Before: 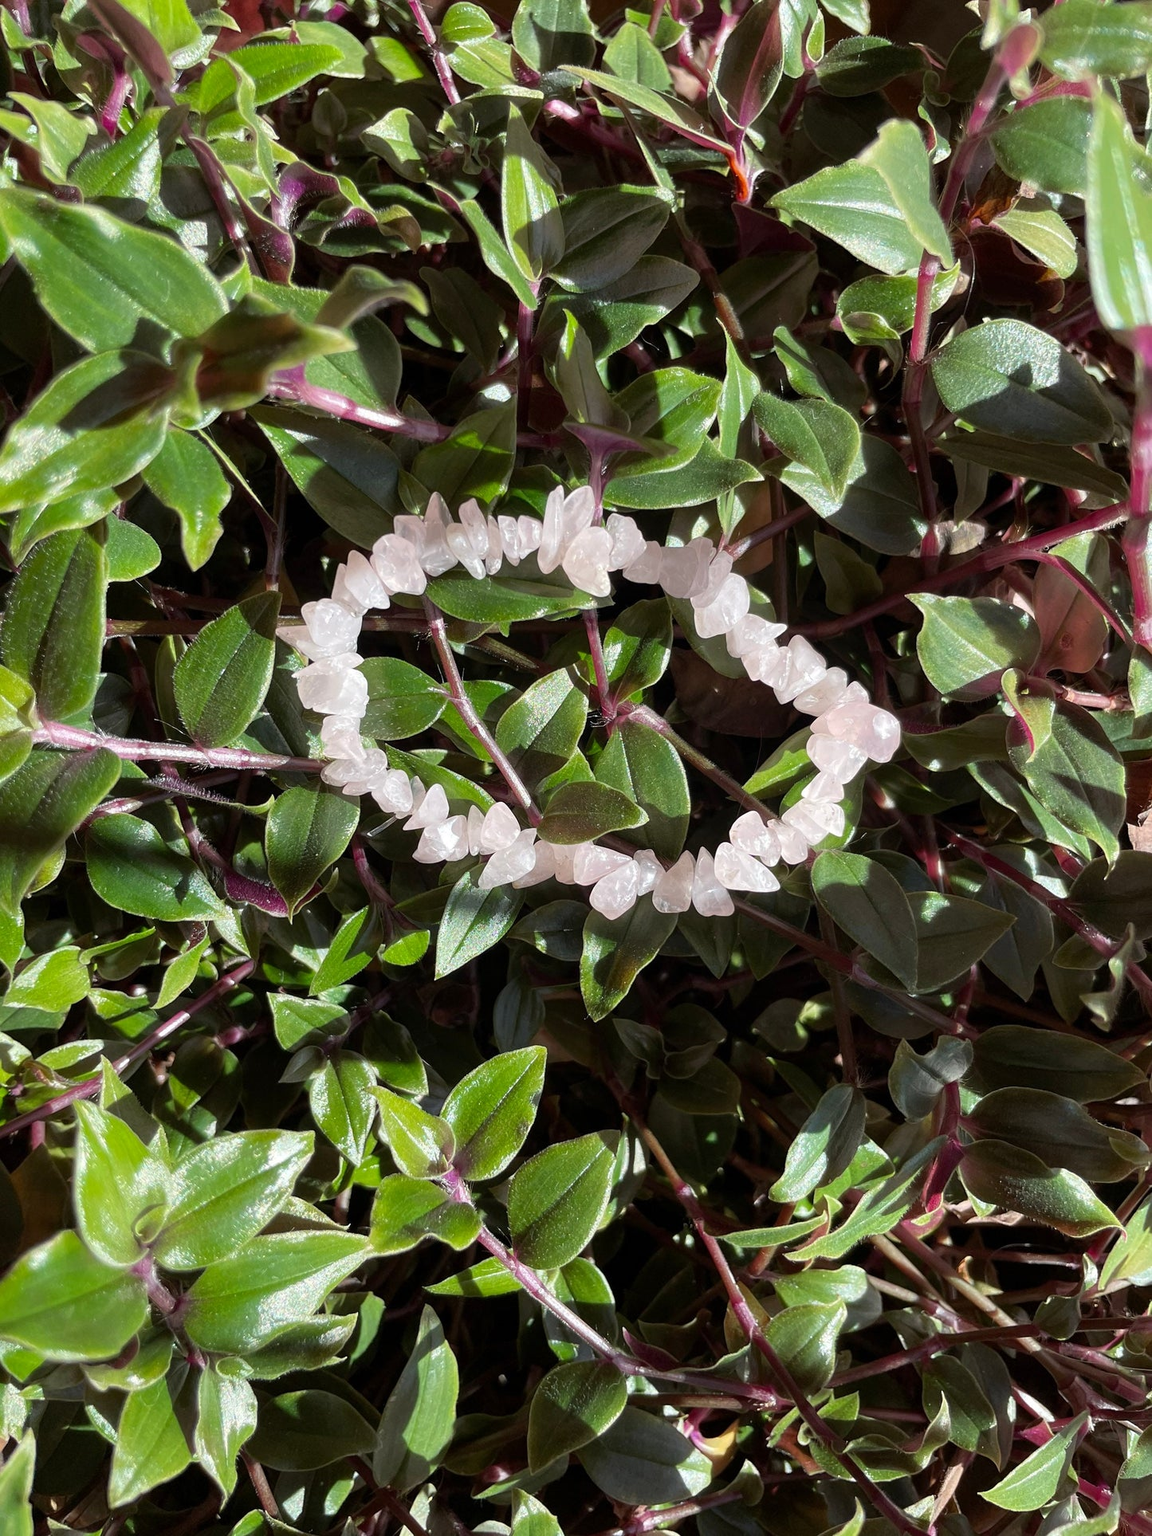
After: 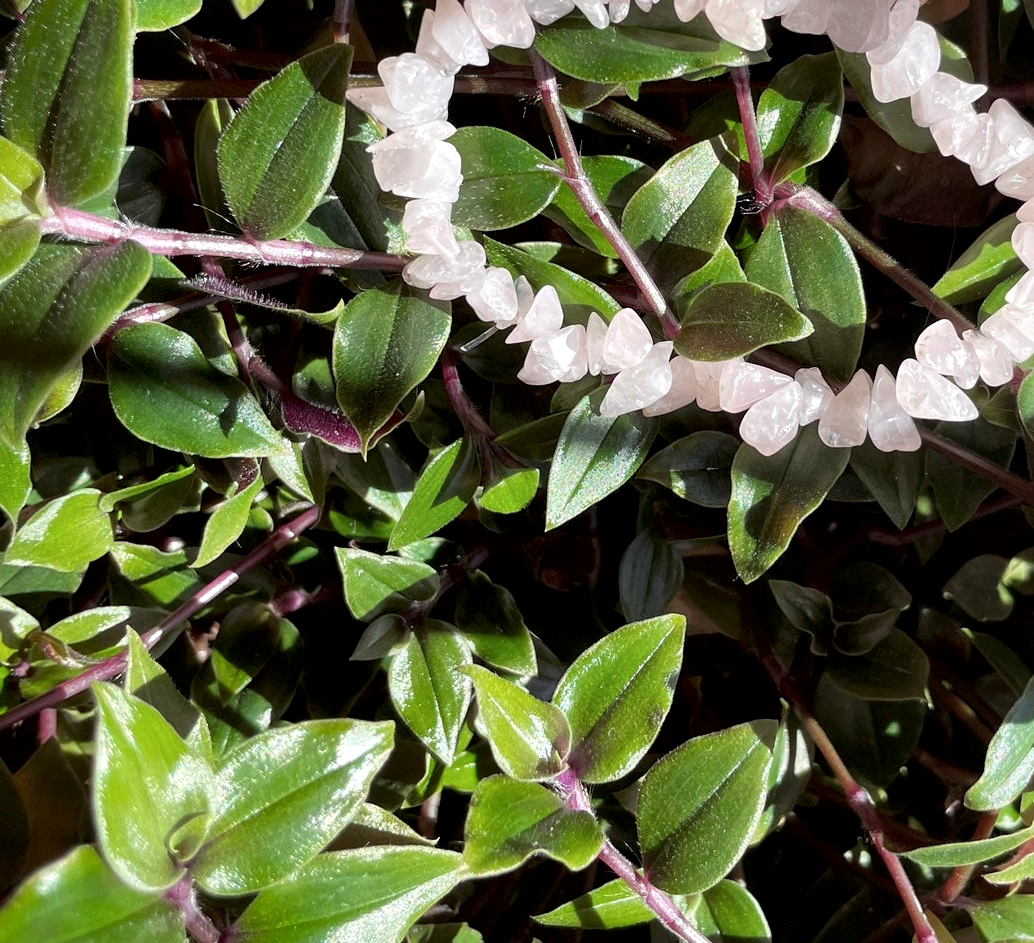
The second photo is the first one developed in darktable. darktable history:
crop: top 36.254%, right 28.403%, bottom 14.777%
tone equalizer: edges refinement/feathering 500, mask exposure compensation -1.57 EV, preserve details no
local contrast: mode bilateral grid, contrast 100, coarseness 100, detail 165%, midtone range 0.2
